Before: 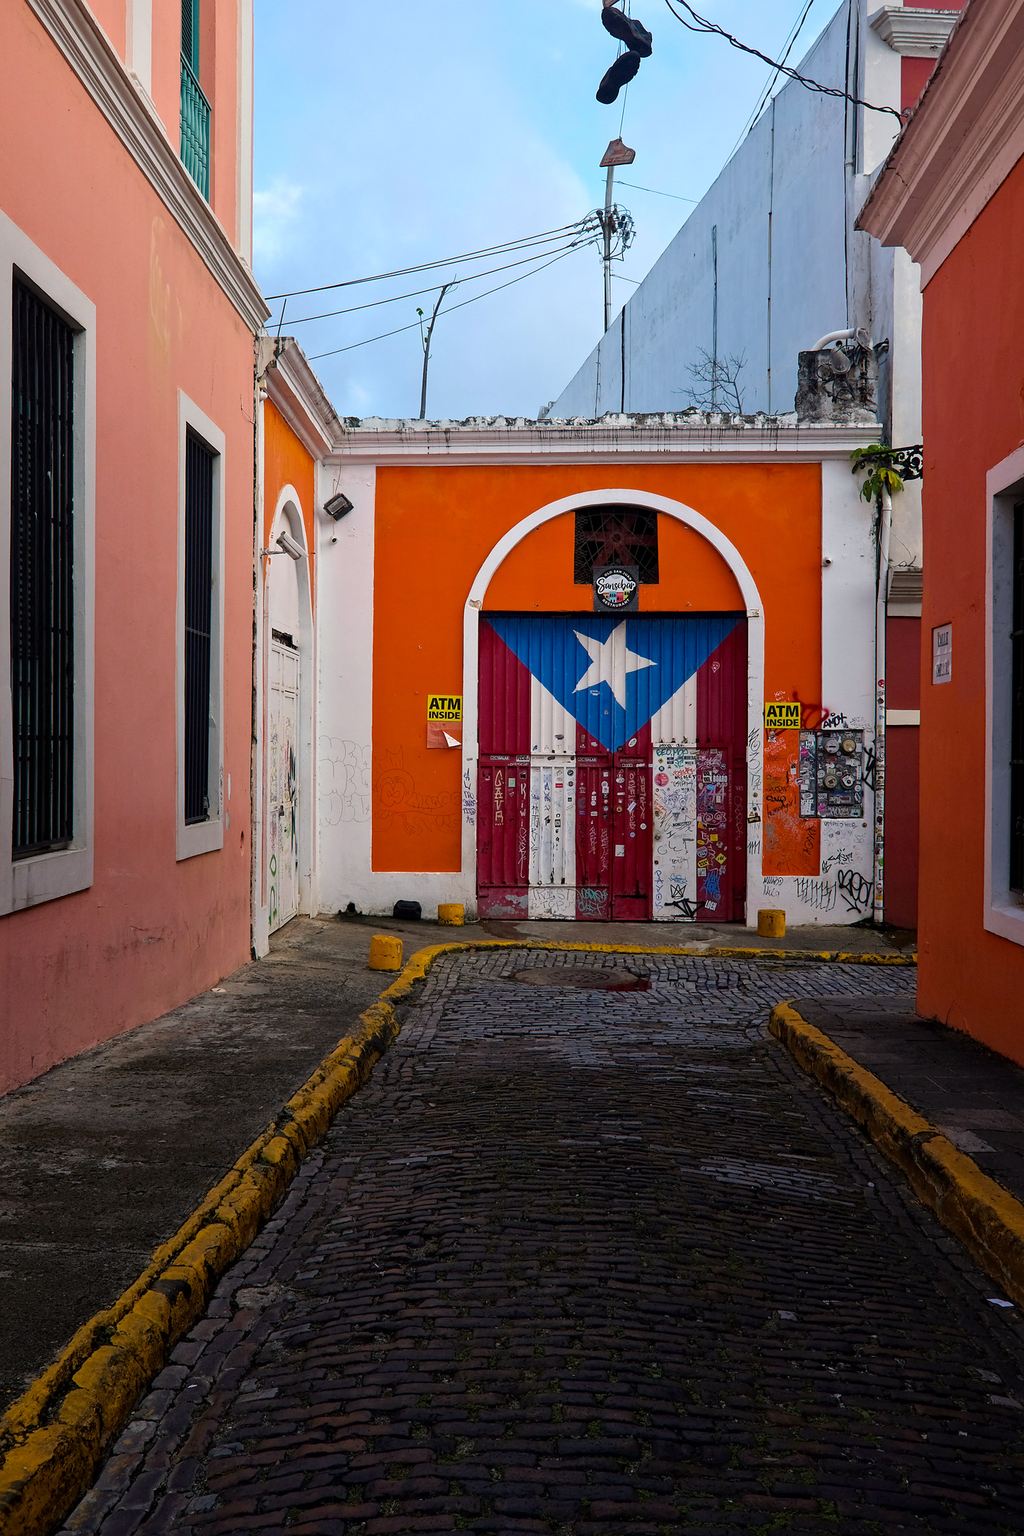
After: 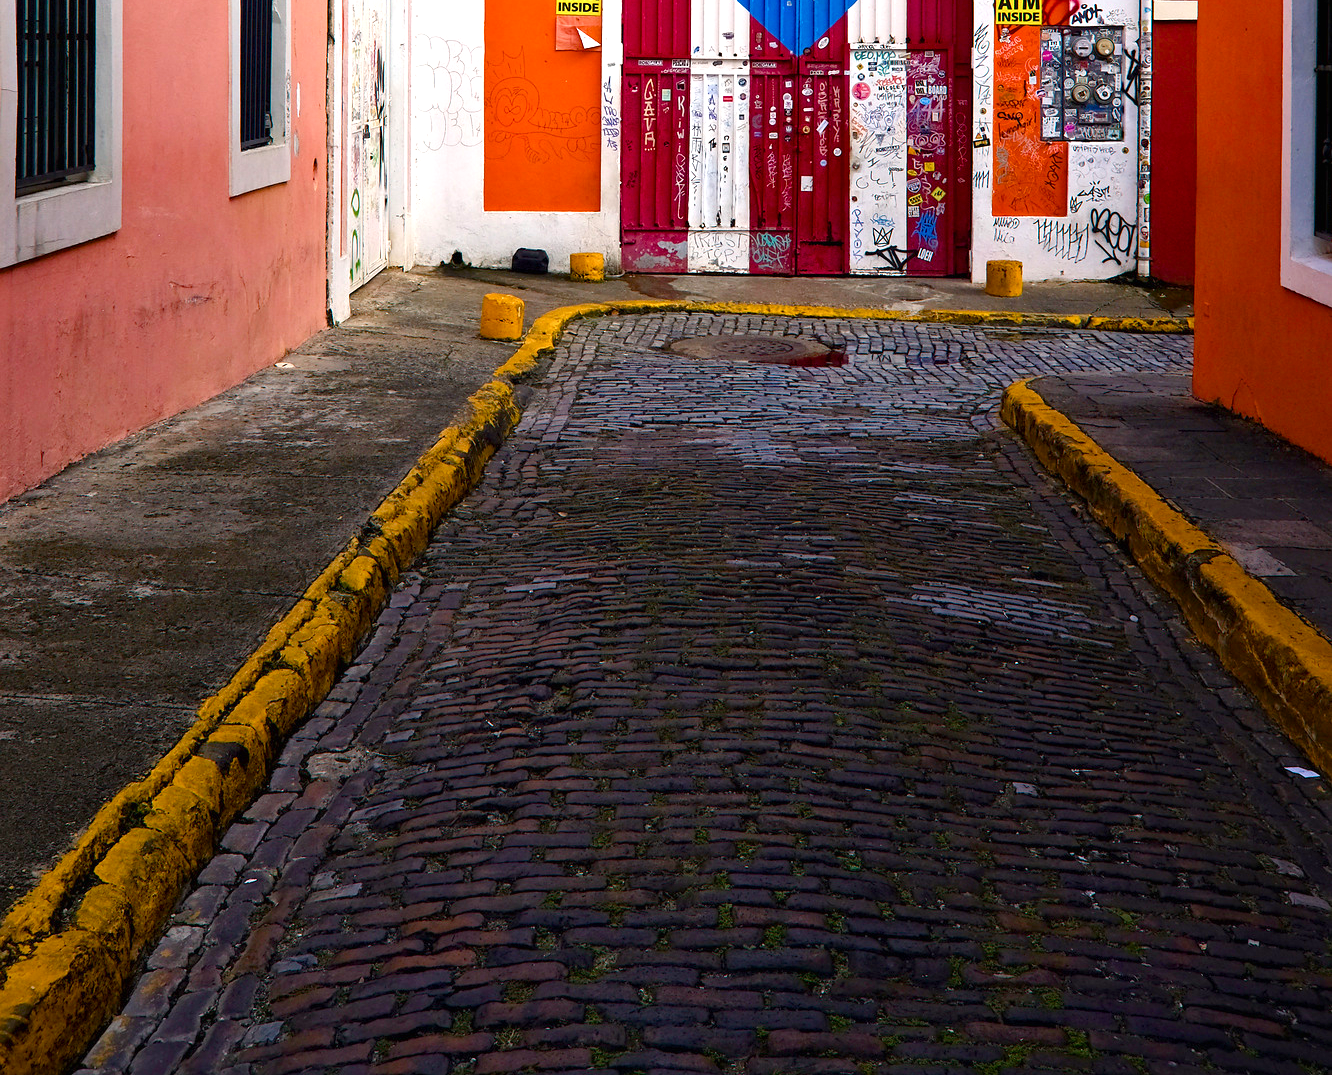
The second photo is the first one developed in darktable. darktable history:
crop and rotate: top 46.237%
color balance rgb: perceptual saturation grading › global saturation 20%, perceptual saturation grading › highlights -25%, perceptual saturation grading › shadows 50%
exposure: black level correction 0, exposure 1.1 EV, compensate highlight preservation false
